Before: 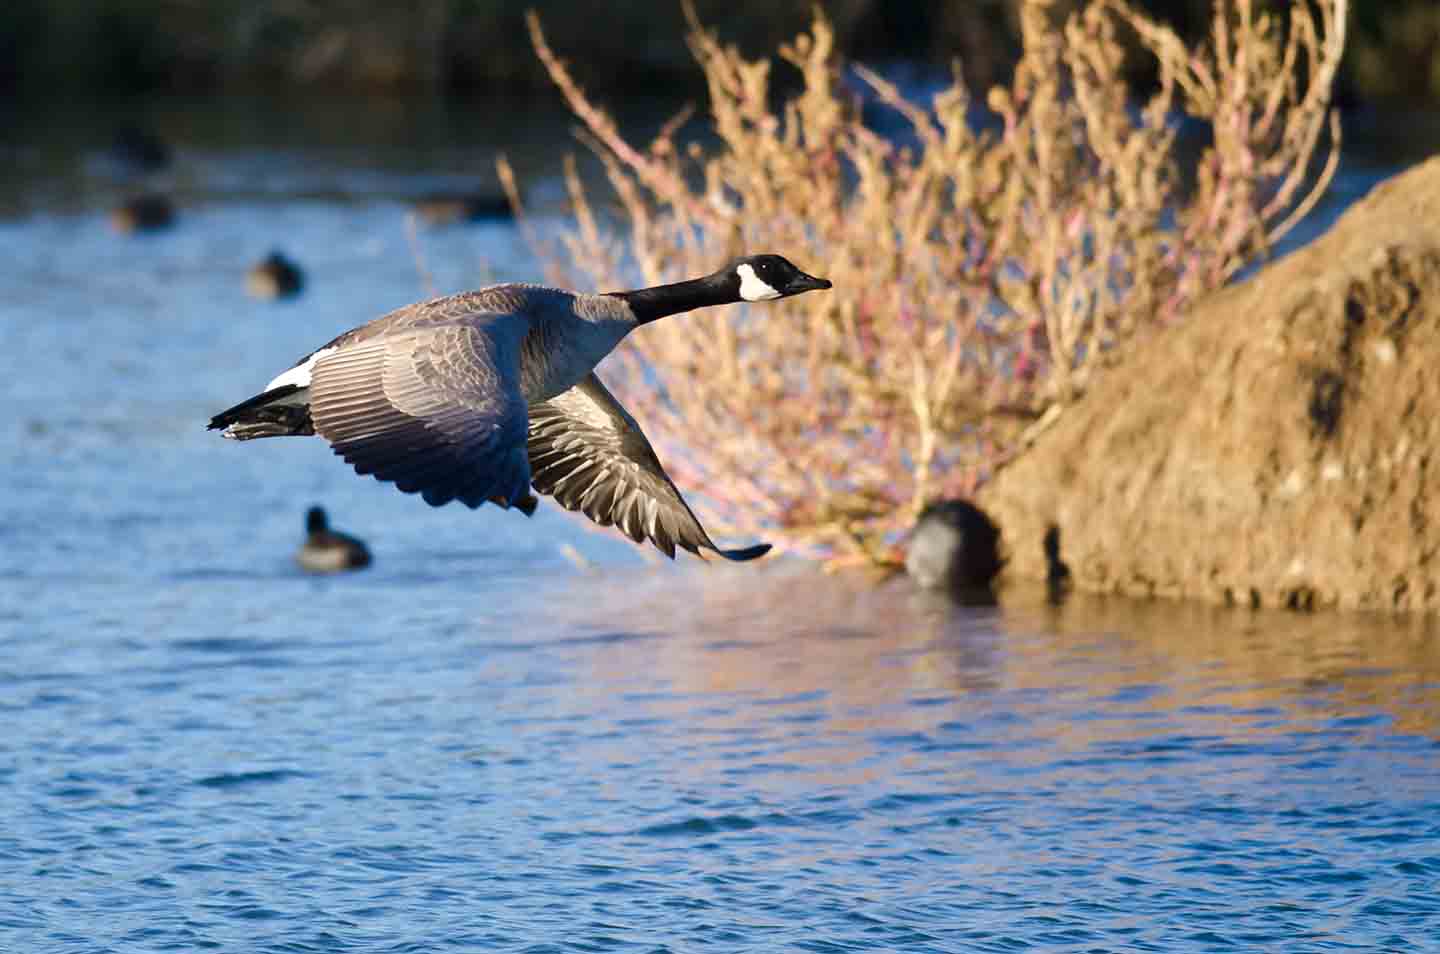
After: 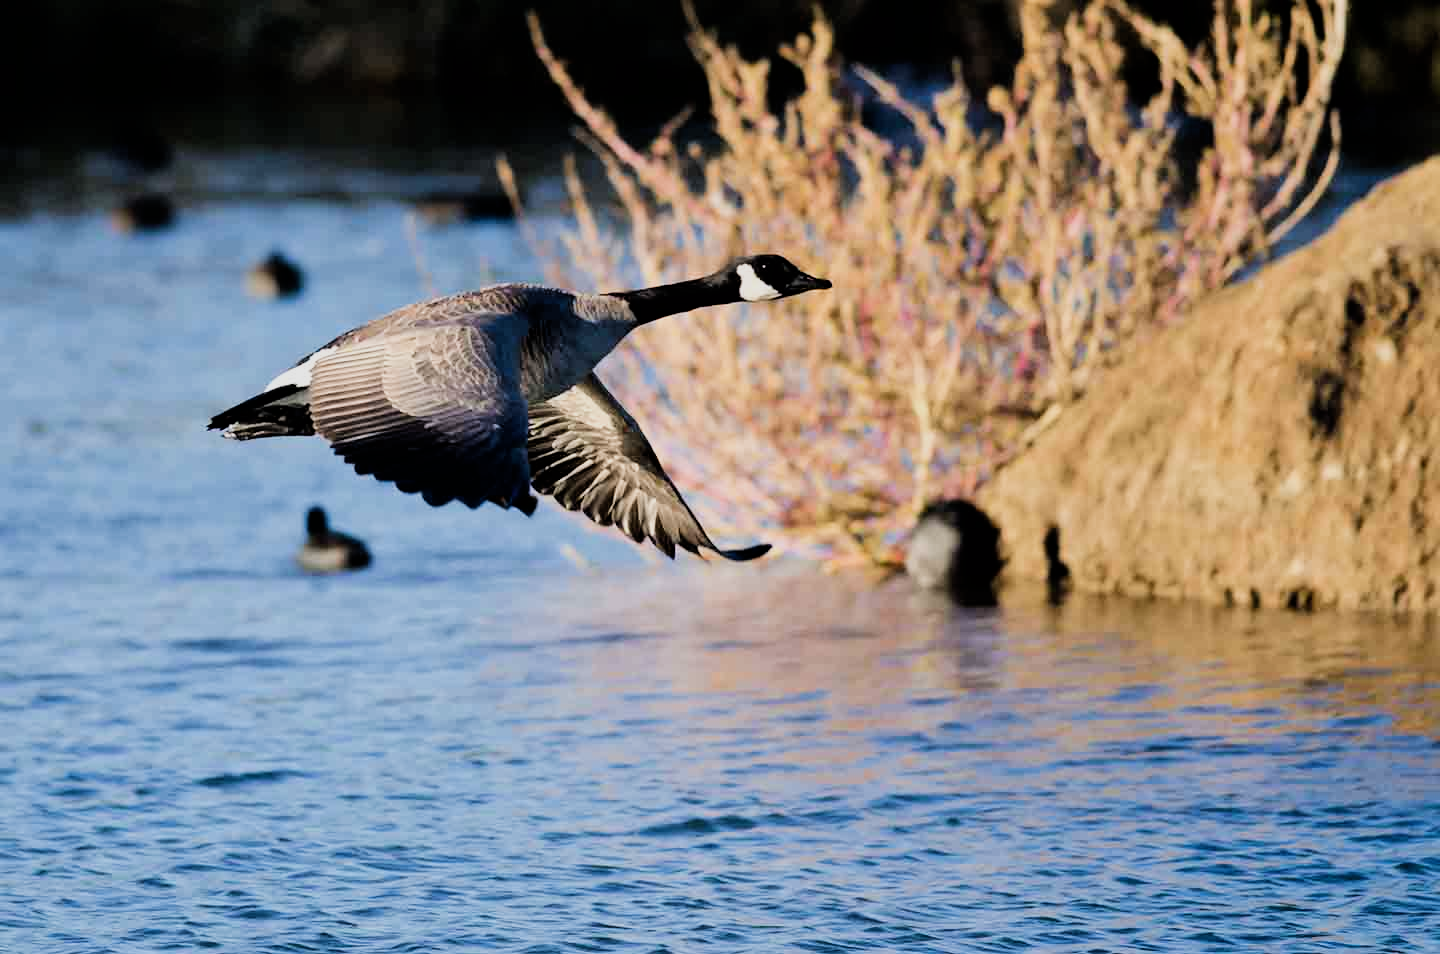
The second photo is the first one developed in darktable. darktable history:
filmic rgb: black relative exposure -5.01 EV, white relative exposure 3.98 EV, hardness 2.89, contrast 1.297, highlights saturation mix -29.97%
